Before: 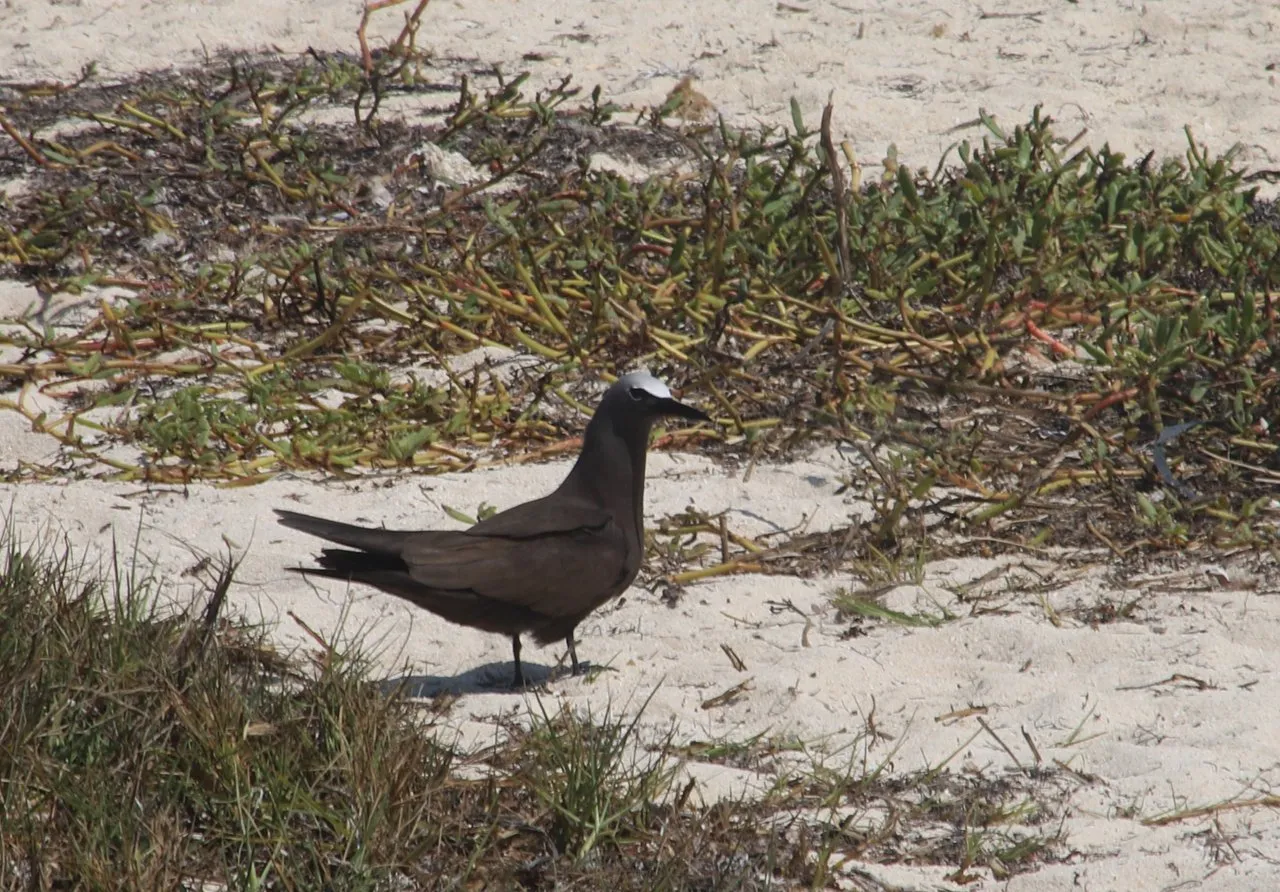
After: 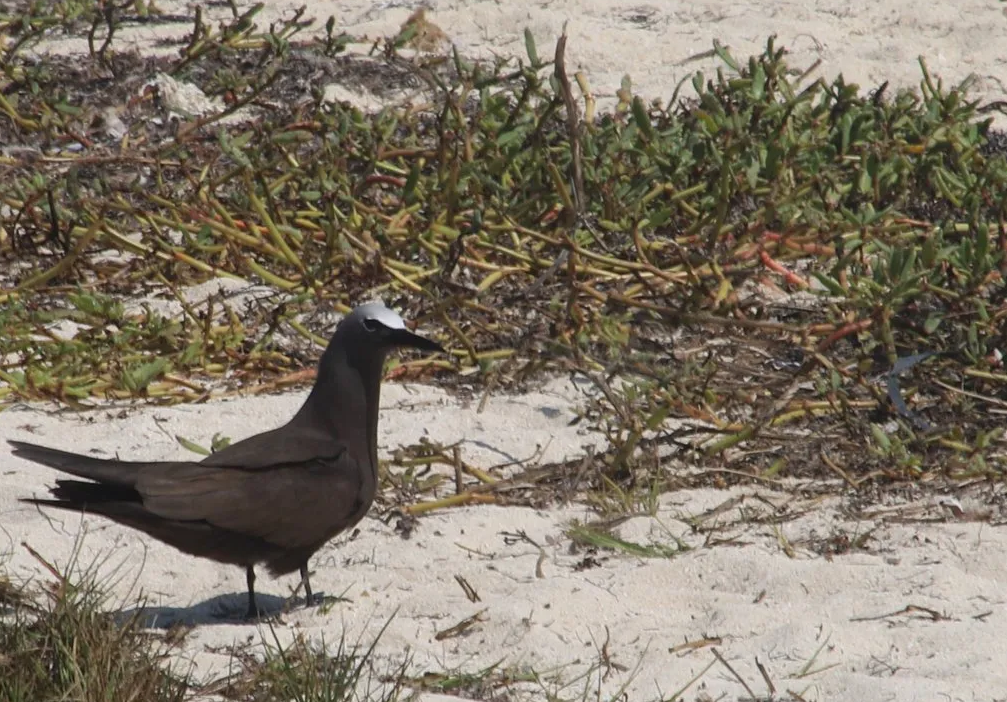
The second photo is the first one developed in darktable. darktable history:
crop and rotate: left 20.815%, top 7.785%, right 0.495%, bottom 13.462%
